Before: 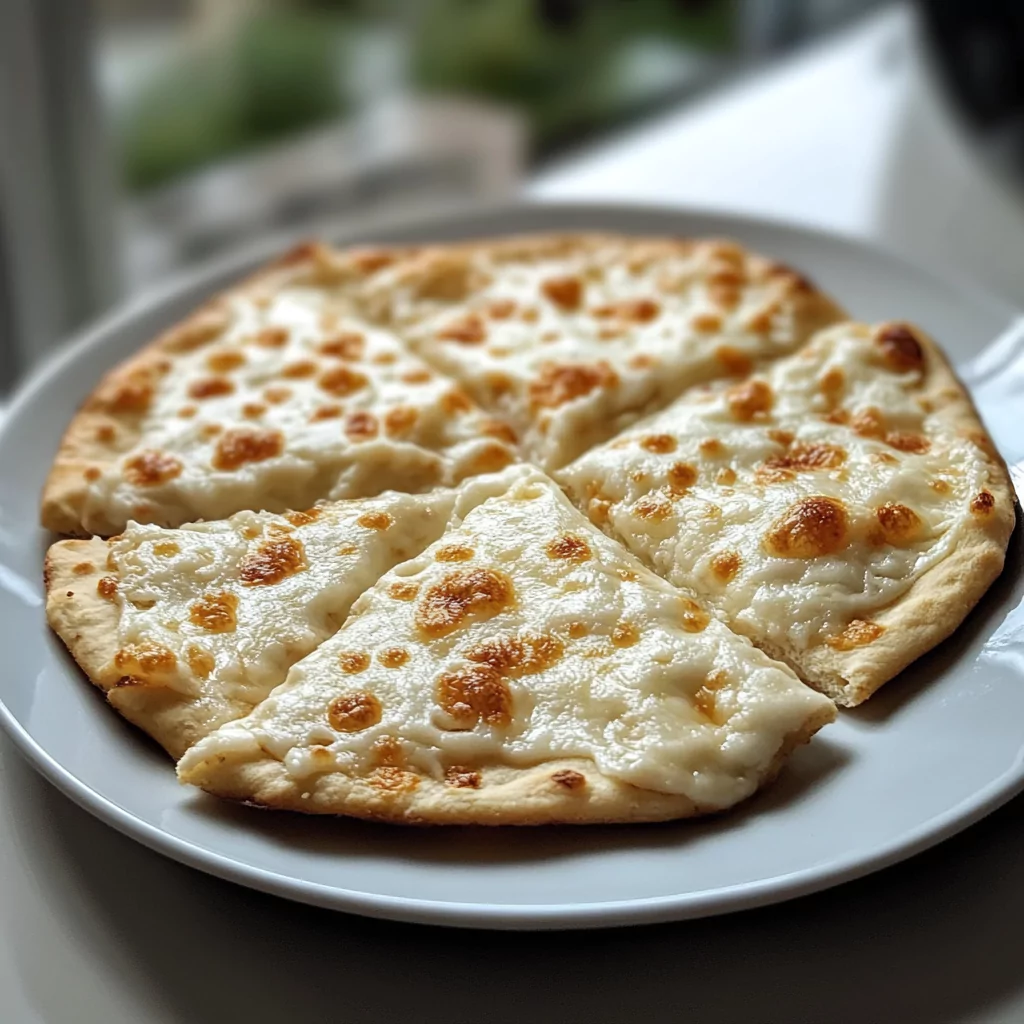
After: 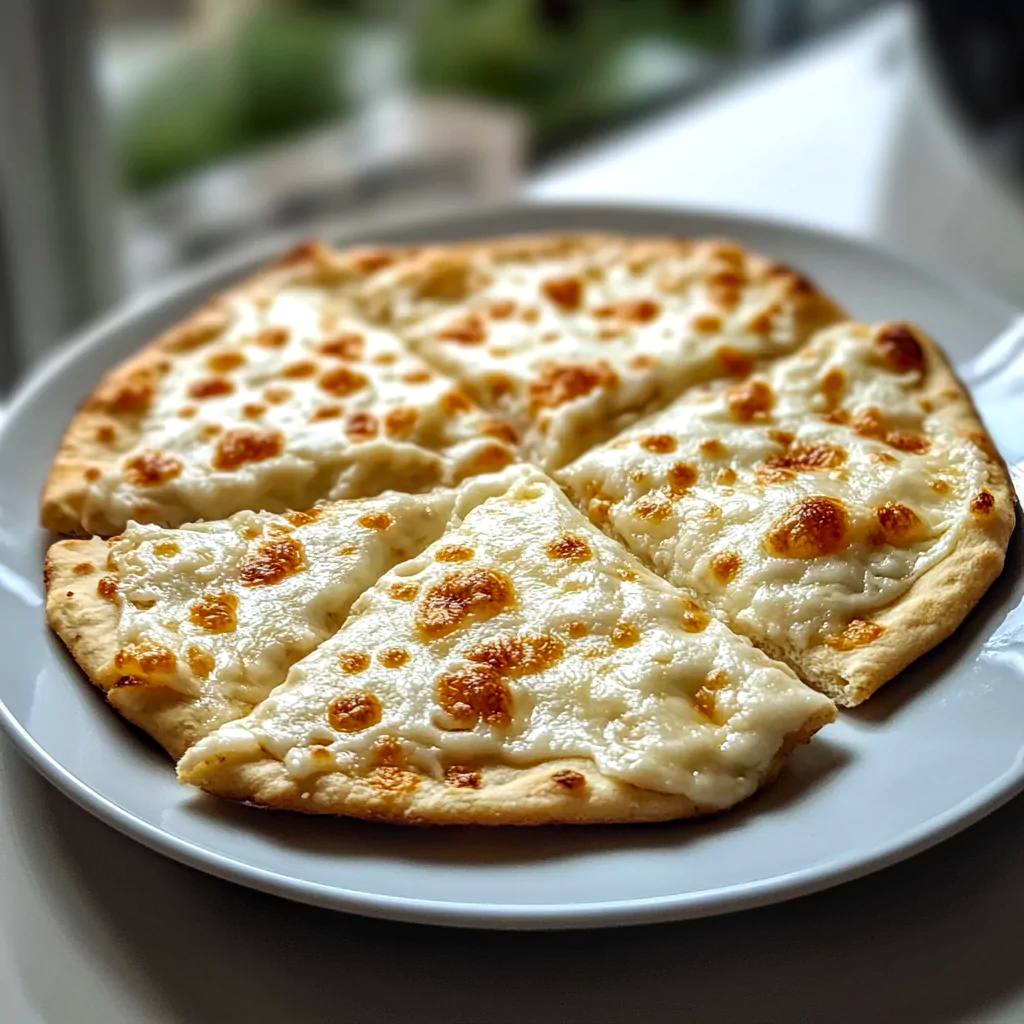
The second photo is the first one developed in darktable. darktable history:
exposure: black level correction -0.002, exposure 0.037 EV, compensate exposure bias true, compensate highlight preservation false
contrast brightness saturation: contrast 0.092, saturation 0.281
local contrast: detail 130%
